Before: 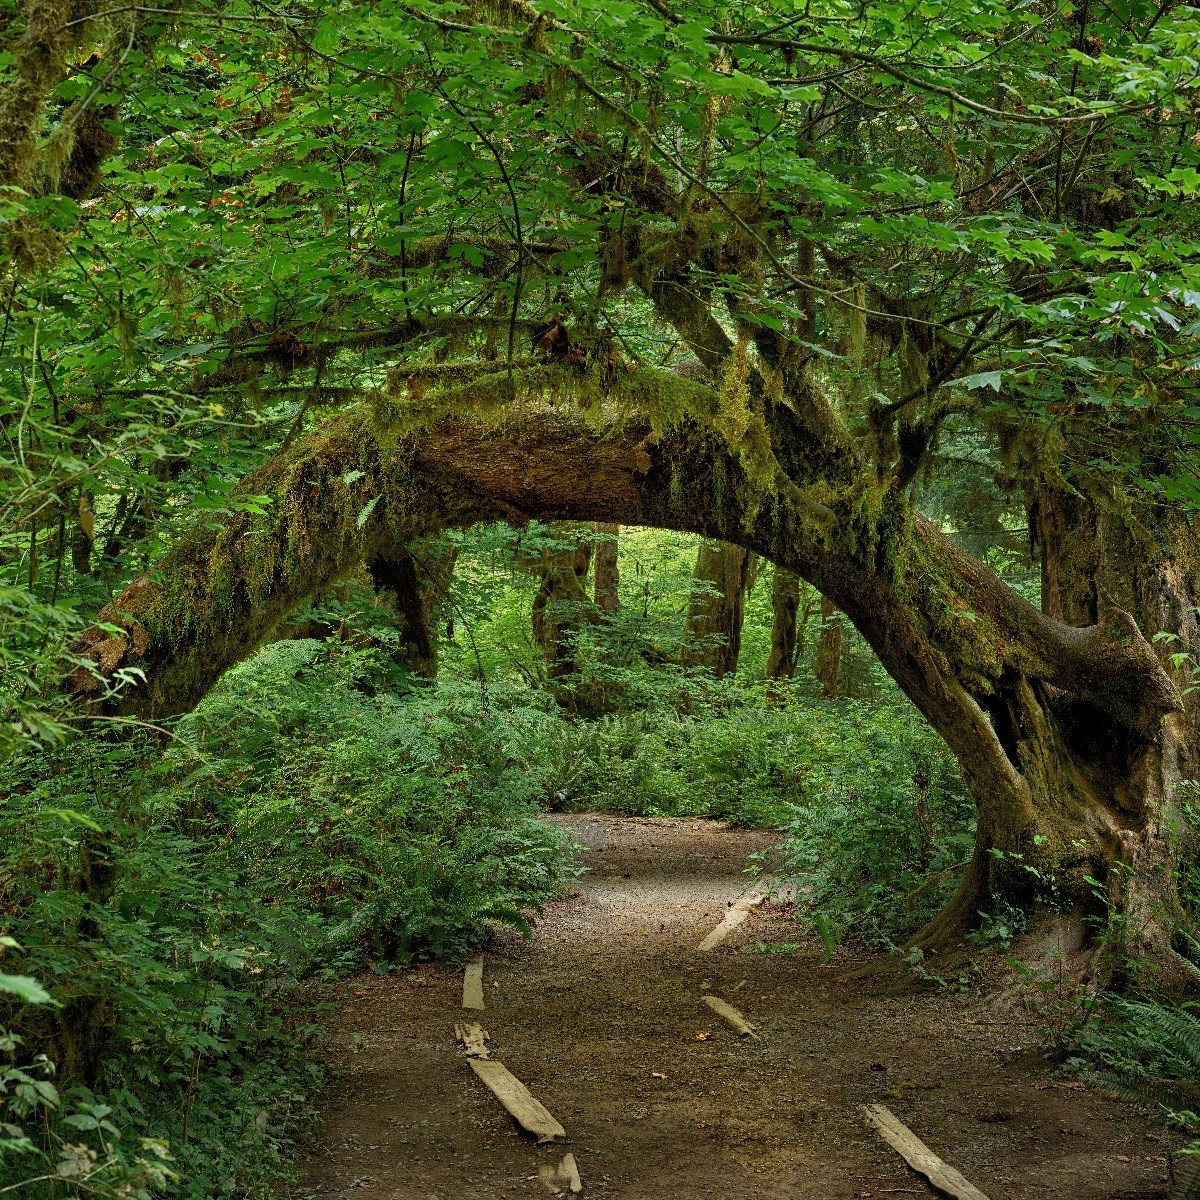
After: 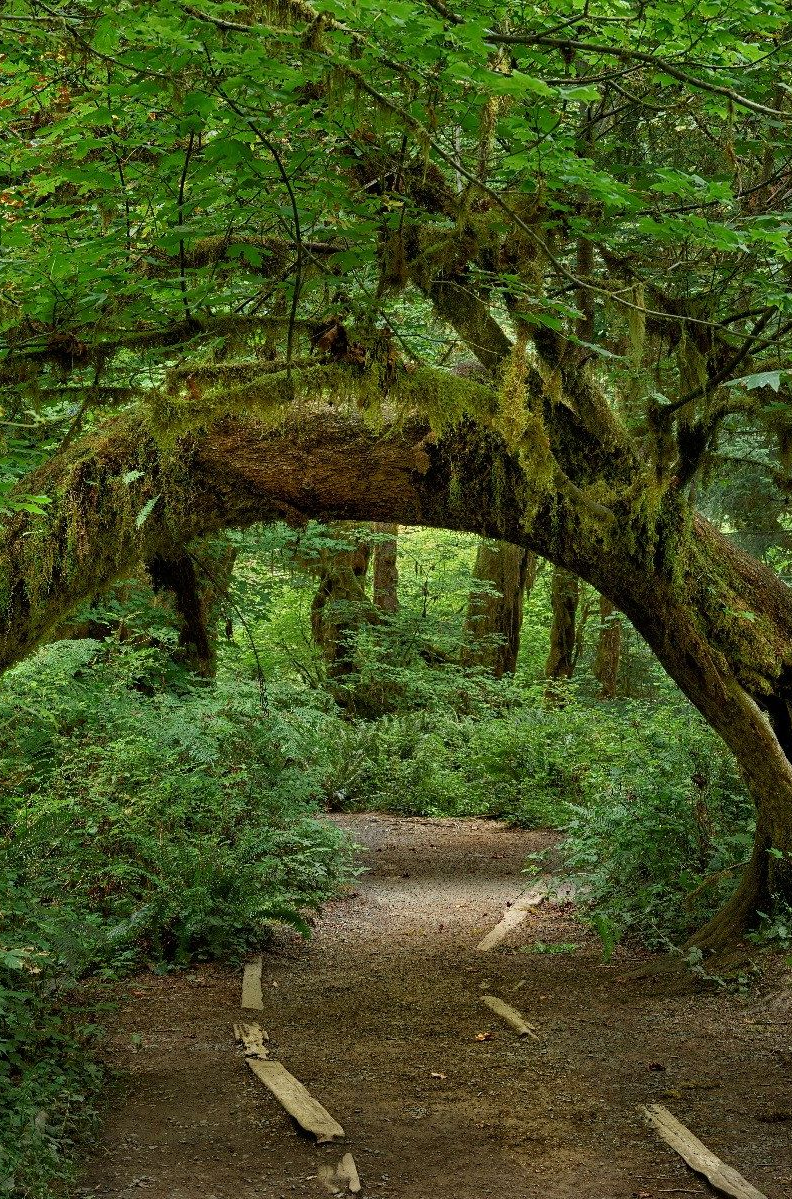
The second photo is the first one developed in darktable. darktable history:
rotate and perspective: automatic cropping original format, crop left 0, crop top 0
crop and rotate: left 18.442%, right 15.508%
